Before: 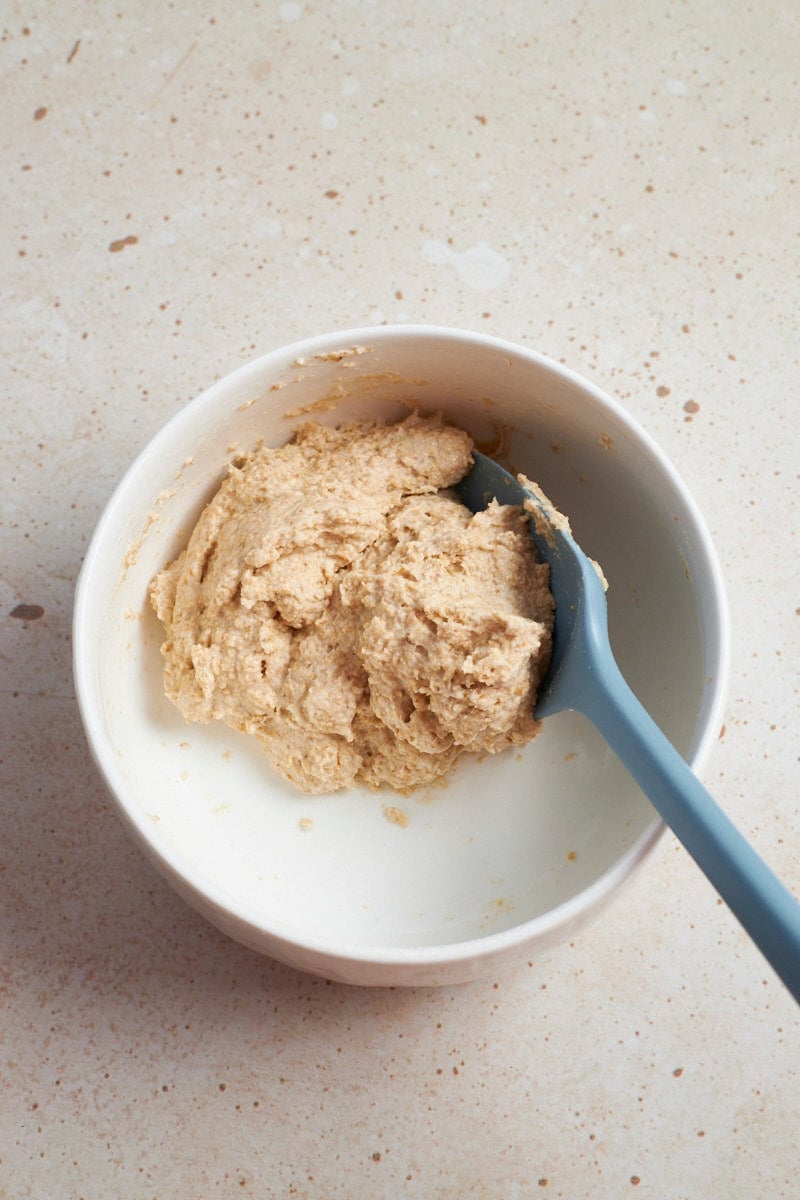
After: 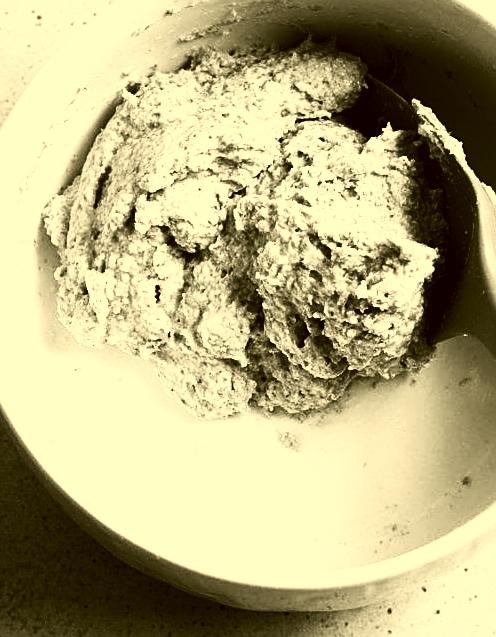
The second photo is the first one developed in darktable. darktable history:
crop: left 13.312%, top 31.28%, right 24.627%, bottom 15.582%
contrast brightness saturation: contrast 0.02, brightness -1, saturation -1
sharpen: on, module defaults
filmic rgb: black relative exposure -8.7 EV, white relative exposure 2.7 EV, threshold 3 EV, target black luminance 0%, hardness 6.25, latitude 75%, contrast 1.325, highlights saturation mix -5%, preserve chrominance no, color science v5 (2021), iterations of high-quality reconstruction 0, enable highlight reconstruction true
exposure: exposure 0.766 EV, compensate highlight preservation false
color correction: highlights a* 0.162, highlights b* 29.53, shadows a* -0.162, shadows b* 21.09
